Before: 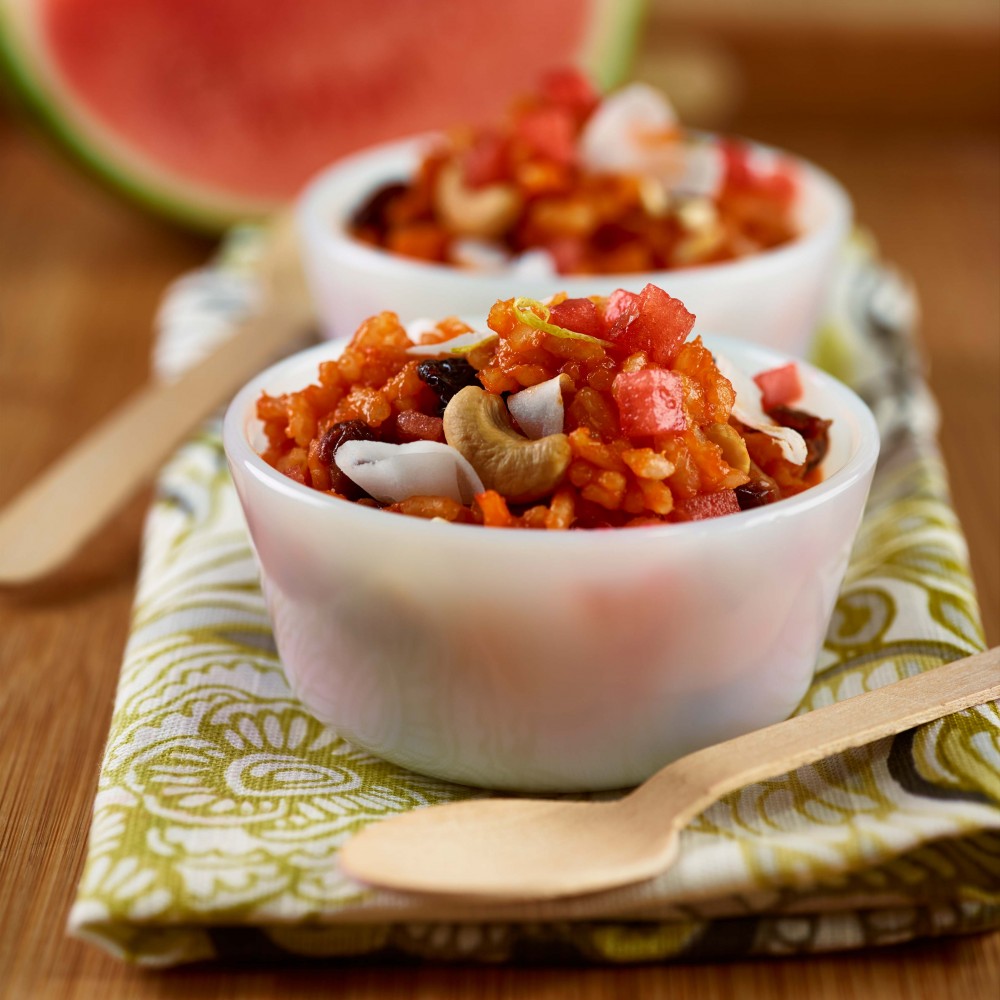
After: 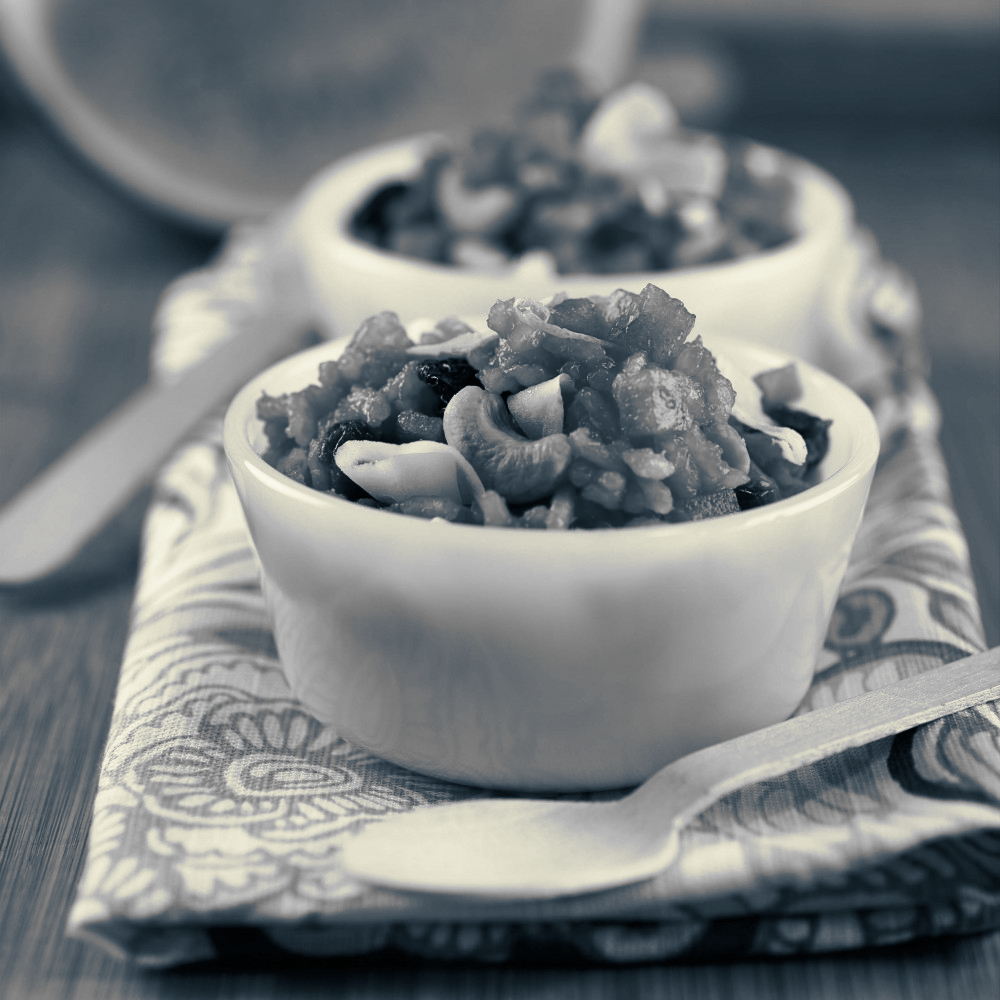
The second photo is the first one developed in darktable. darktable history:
monochrome: on, module defaults
color balance rgb: linear chroma grading › global chroma 15%, perceptual saturation grading › global saturation 30%
split-toning: shadows › hue 216°, shadows › saturation 1, highlights › hue 57.6°, balance -33.4
